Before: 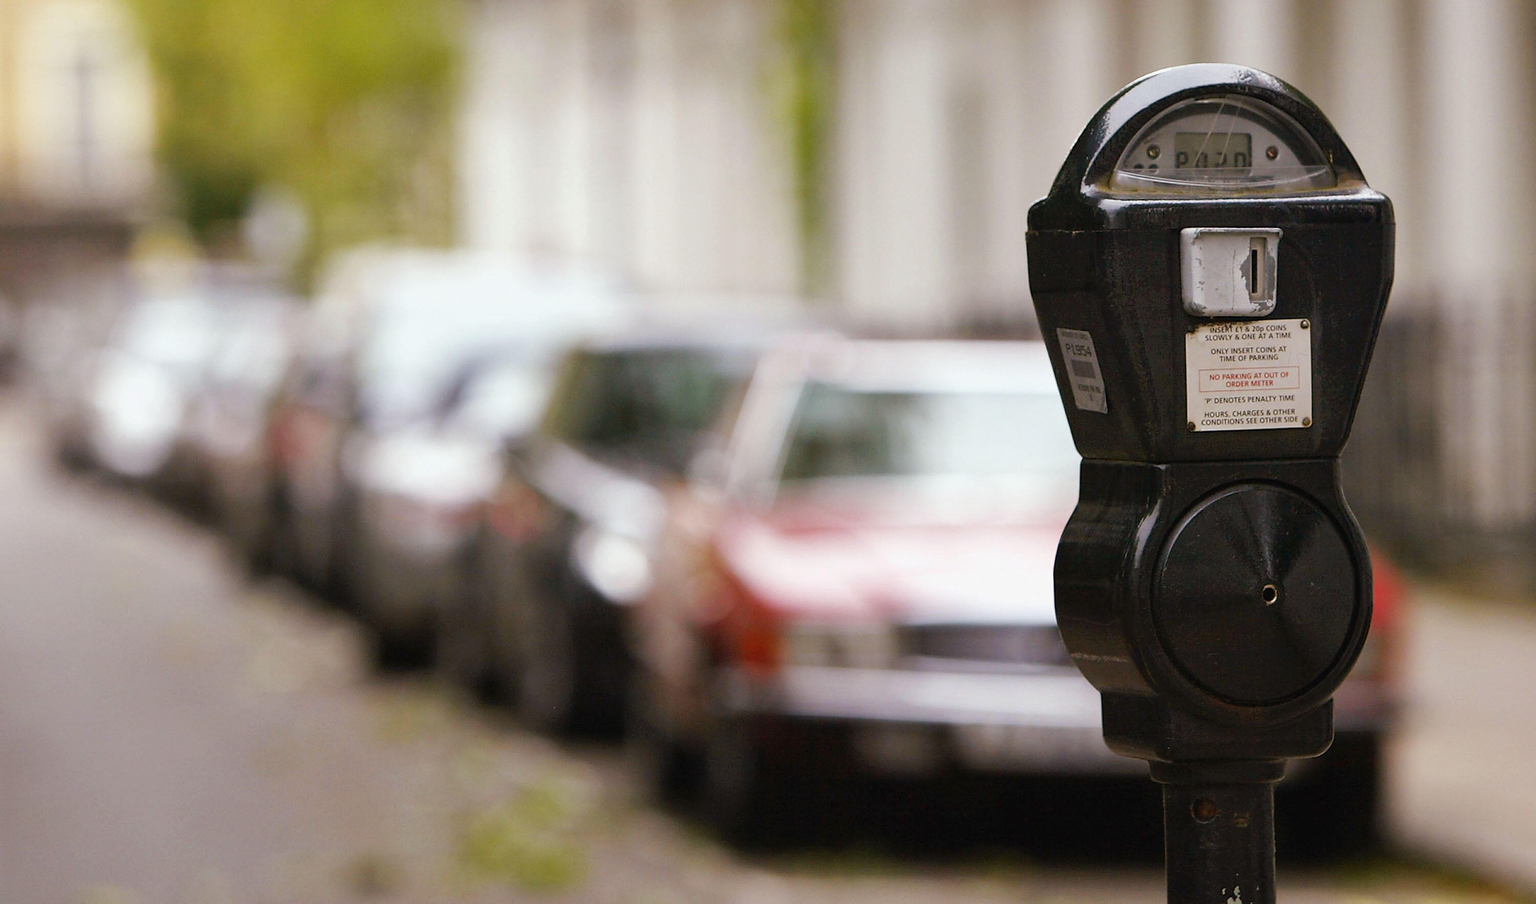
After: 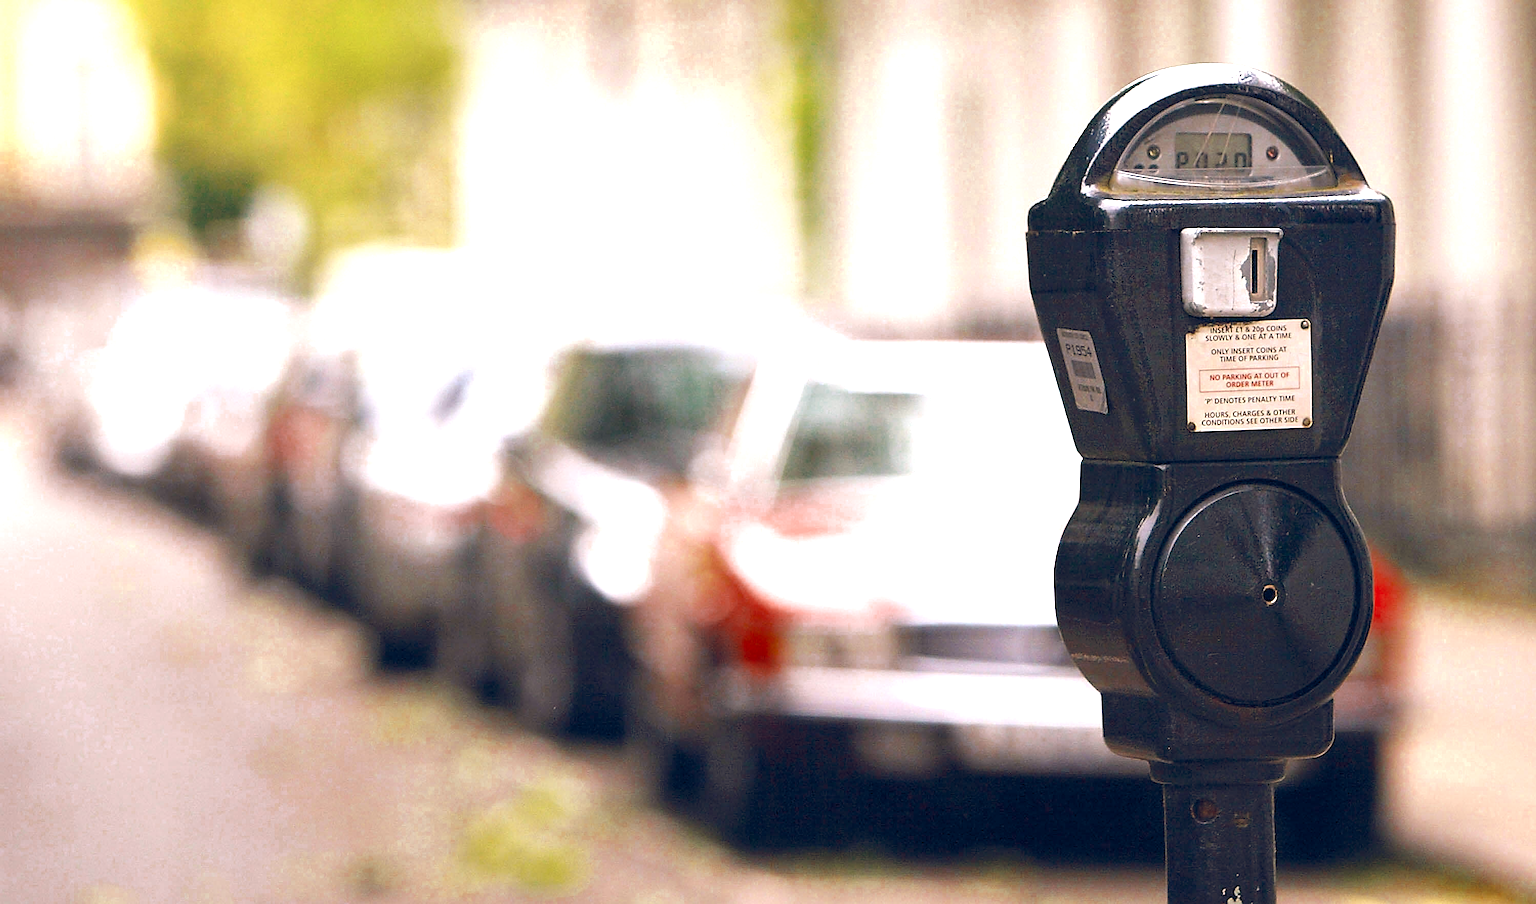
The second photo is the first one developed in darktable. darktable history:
exposure: black level correction 0, exposure 1.199 EV, compensate exposure bias true, compensate highlight preservation false
color balance rgb: highlights gain › chroma 1.125%, highlights gain › hue 52.45°, global offset › chroma 0.246%, global offset › hue 255.96°, perceptual saturation grading › global saturation 41.427%
sharpen: amount 0.591
color zones: curves: ch0 [(0, 0.5) (0.125, 0.4) (0.25, 0.5) (0.375, 0.4) (0.5, 0.4) (0.625, 0.6) (0.75, 0.6) (0.875, 0.5)]; ch1 [(0, 0.35) (0.125, 0.45) (0.25, 0.35) (0.375, 0.35) (0.5, 0.35) (0.625, 0.35) (0.75, 0.45) (0.875, 0.35)]; ch2 [(0, 0.6) (0.125, 0.5) (0.25, 0.5) (0.375, 0.6) (0.5, 0.6) (0.625, 0.5) (0.75, 0.5) (0.875, 0.5)]
